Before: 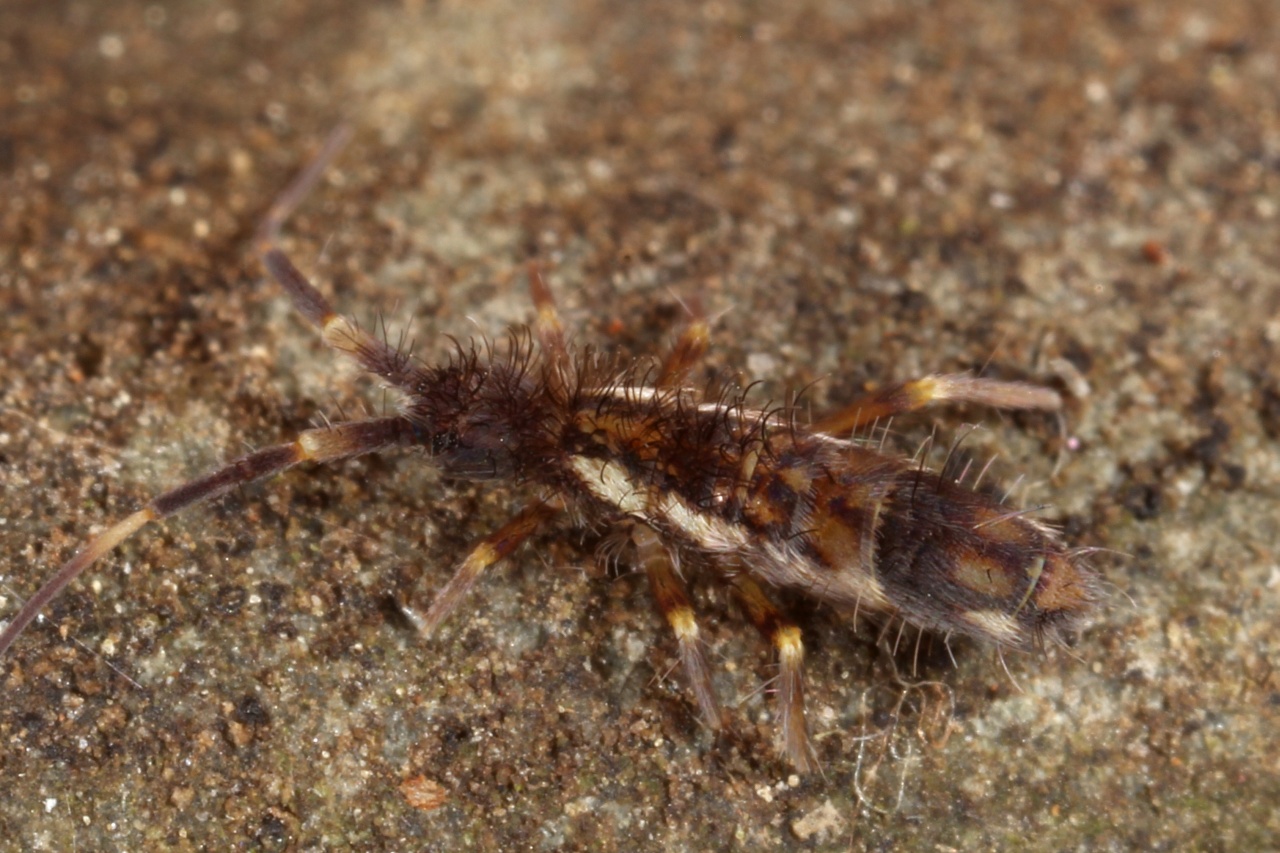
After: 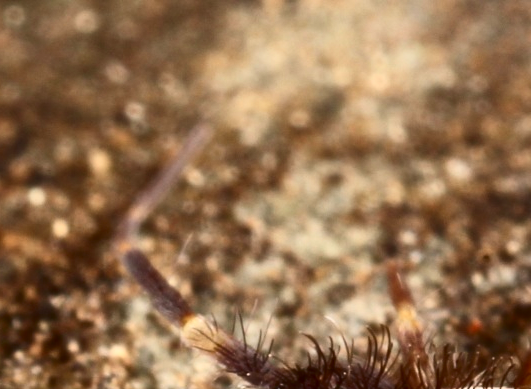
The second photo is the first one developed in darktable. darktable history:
contrast brightness saturation: contrast 0.406, brightness 0.105, saturation 0.208
crop and rotate: left 11.054%, top 0.07%, right 47.441%, bottom 54.281%
